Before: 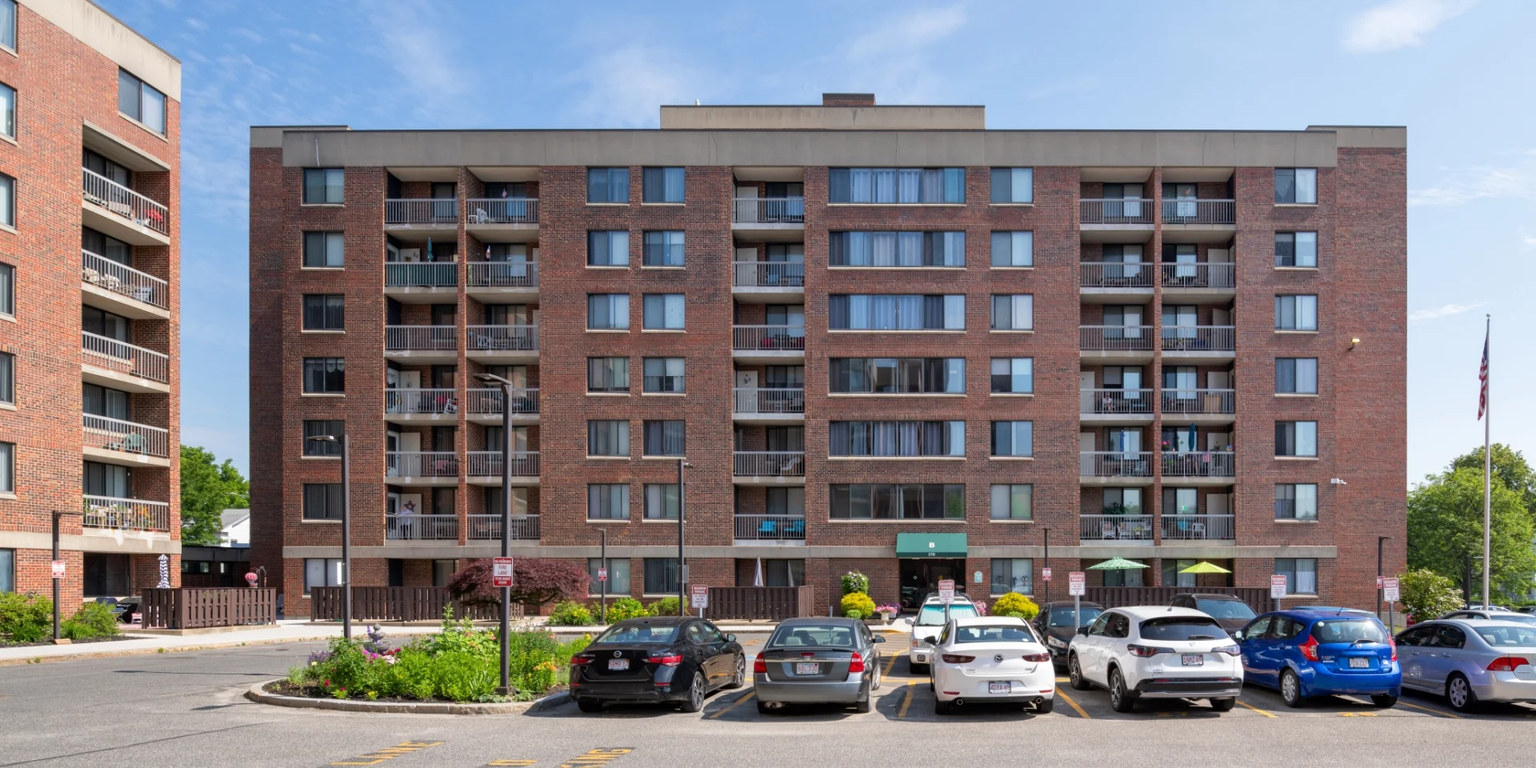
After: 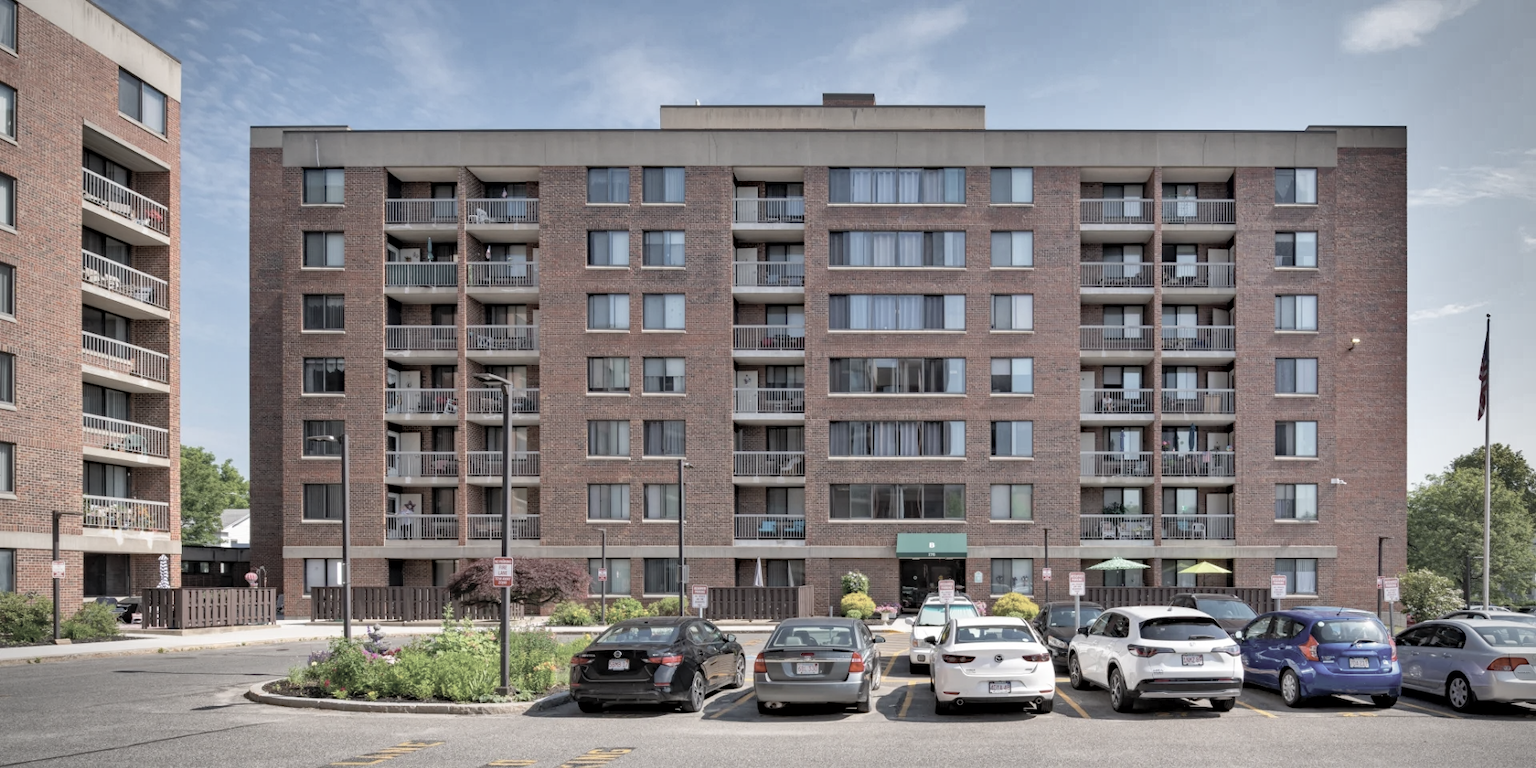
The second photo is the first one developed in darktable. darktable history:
shadows and highlights: white point adjustment 0.1, highlights -70, soften with gaussian
haze removal: on, module defaults
vignetting: fall-off start 79.88%
contrast brightness saturation: brightness 0.18, saturation -0.5
